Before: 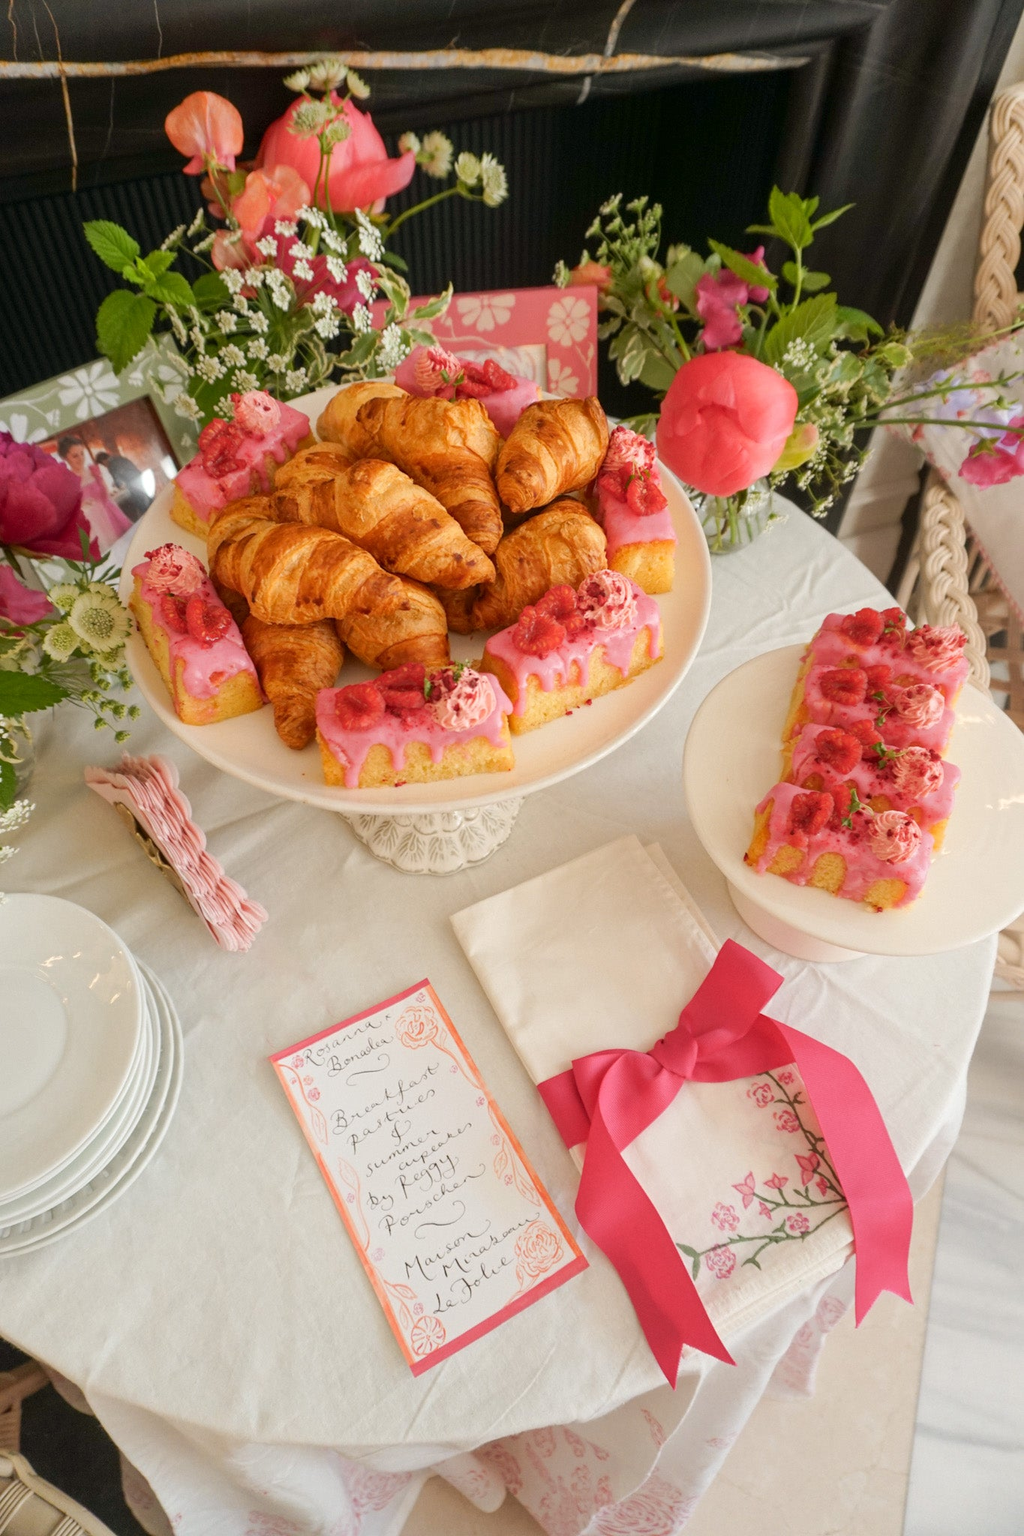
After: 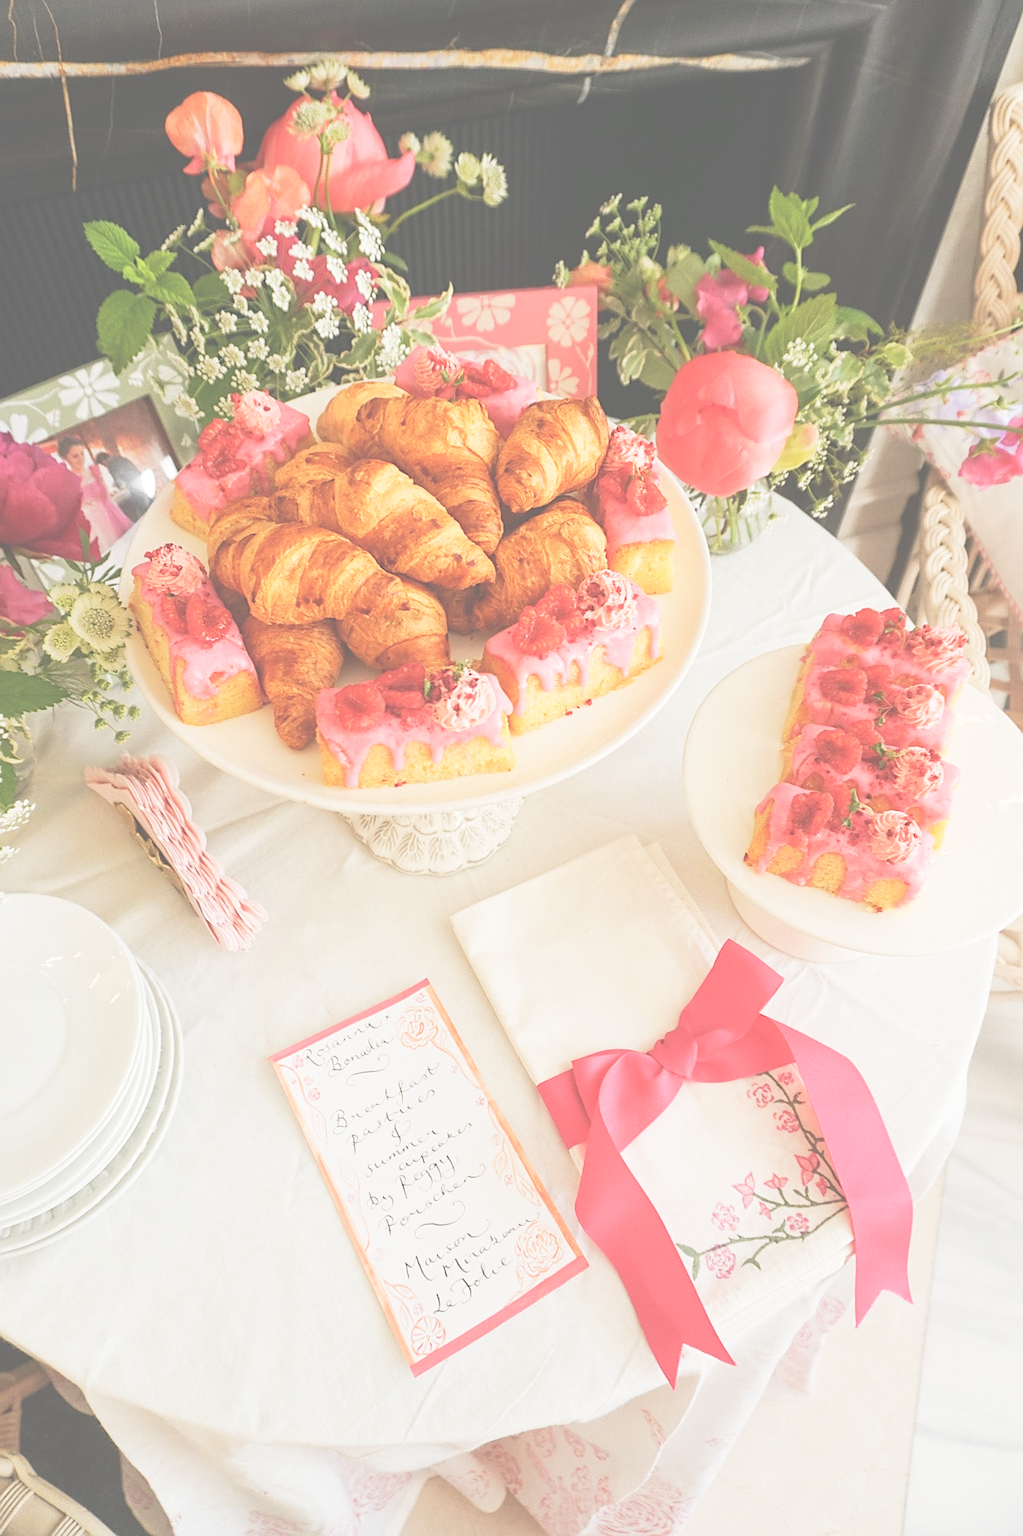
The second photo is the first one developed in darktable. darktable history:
sharpen: on, module defaults
tone equalizer: on, module defaults
exposure: black level correction -0.087, compensate highlight preservation false
base curve: curves: ch0 [(0, 0) (0.028, 0.03) (0.121, 0.232) (0.46, 0.748) (0.859, 0.968) (1, 1)], preserve colors none
